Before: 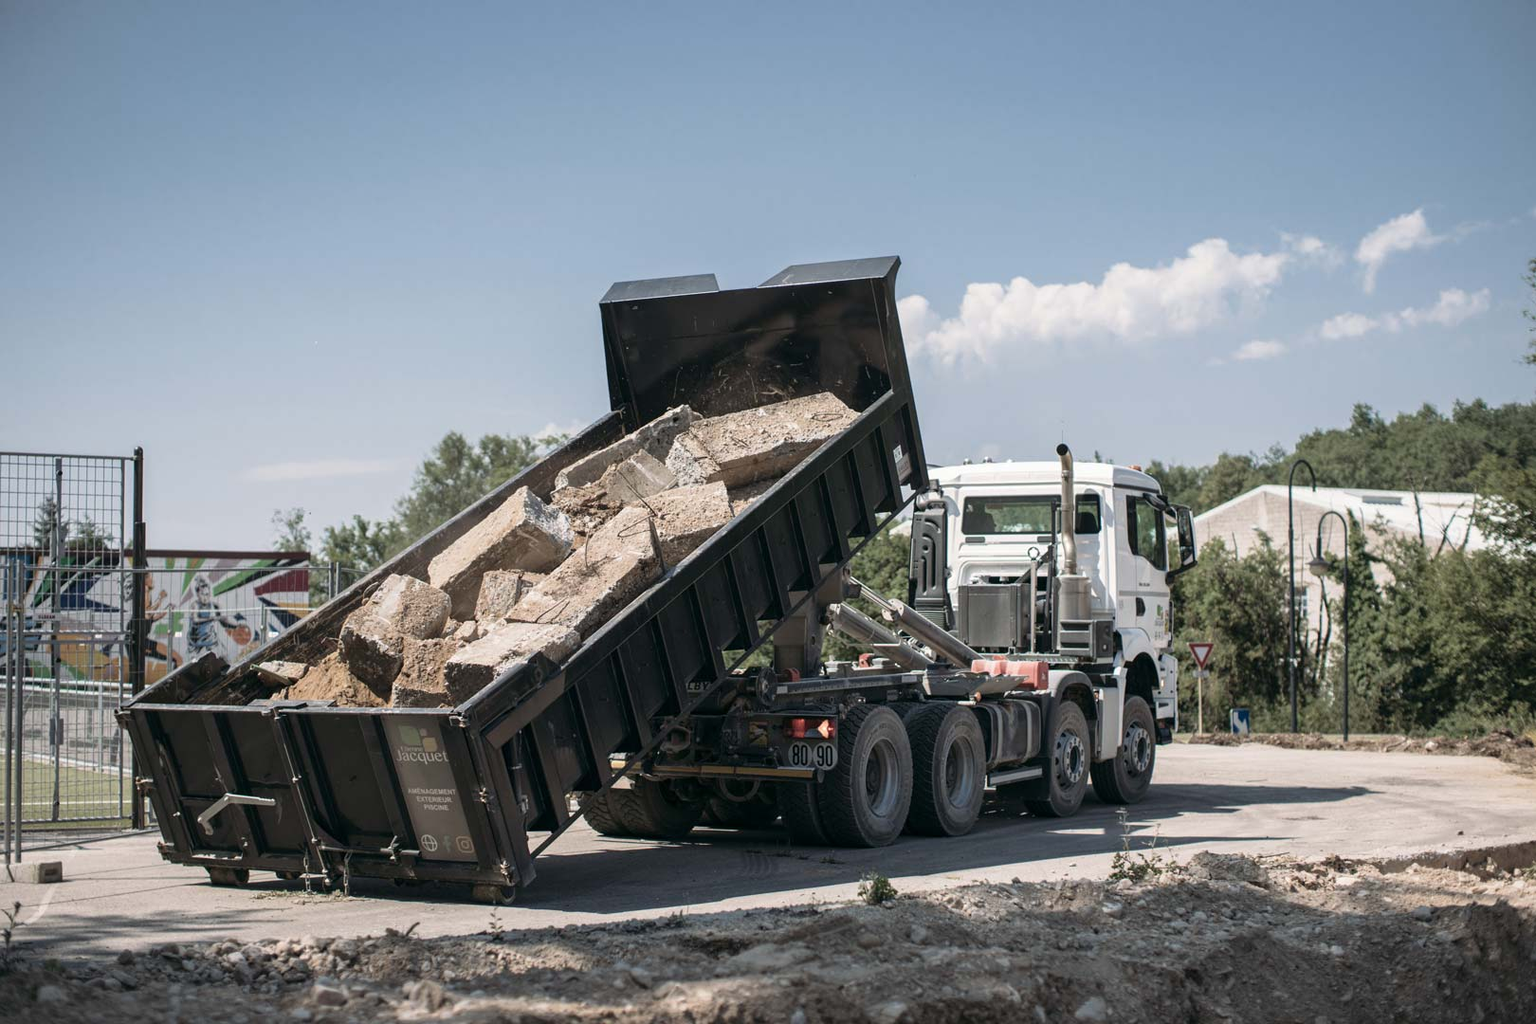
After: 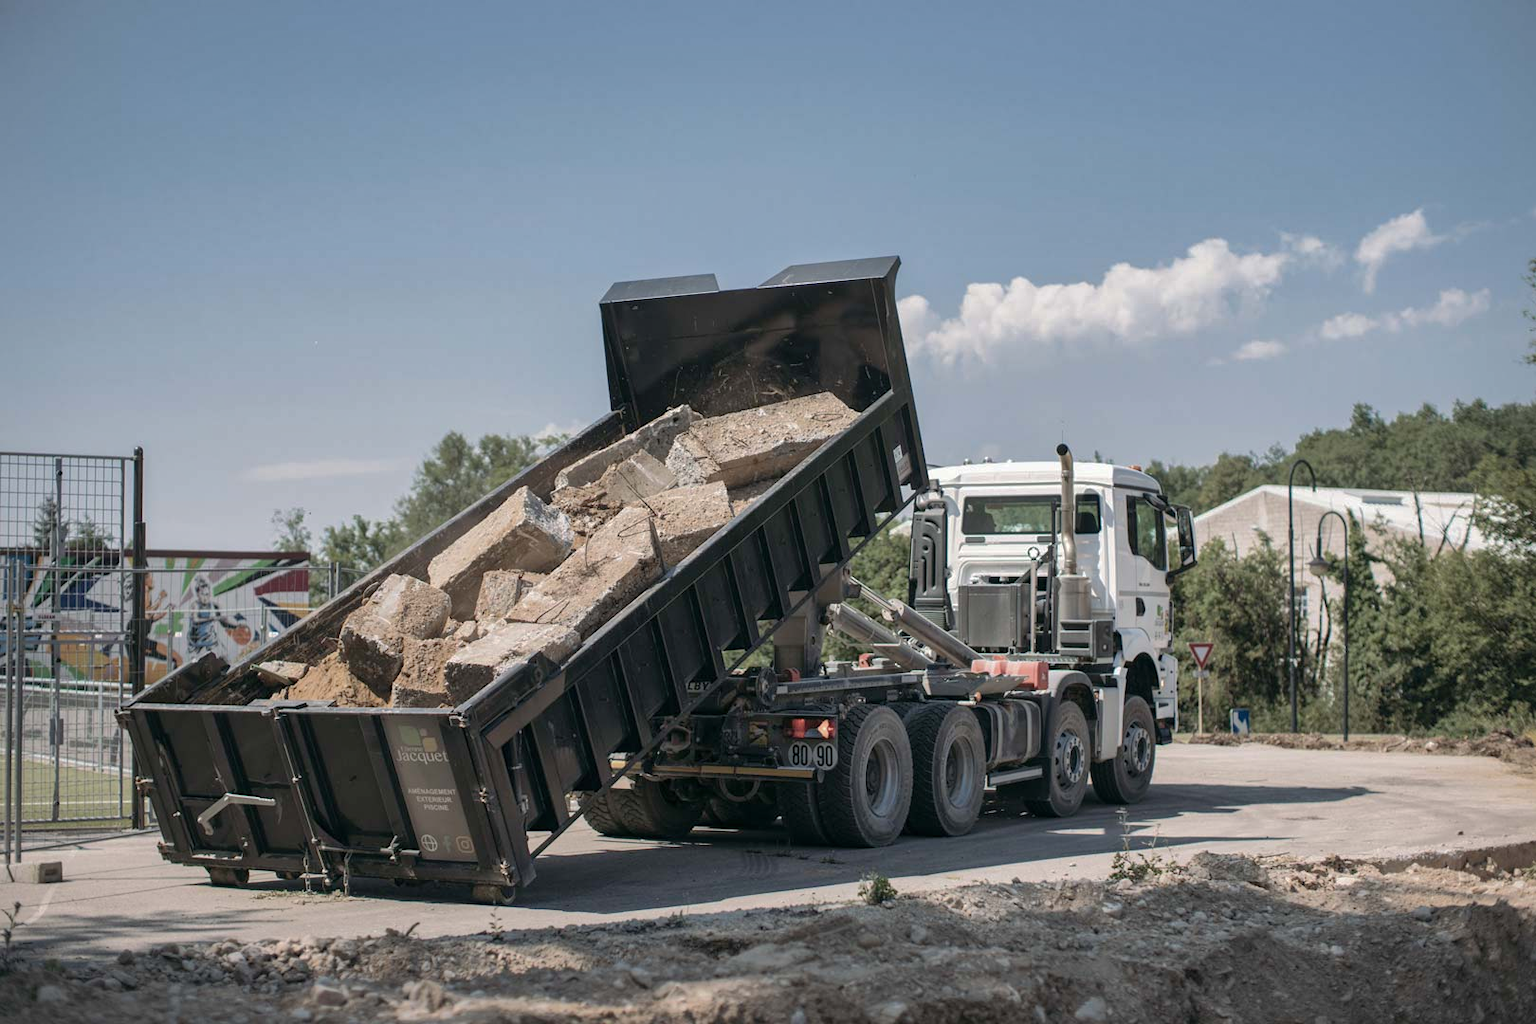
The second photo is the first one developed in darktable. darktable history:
tone equalizer: on, module defaults
shadows and highlights: shadows 40, highlights -60
